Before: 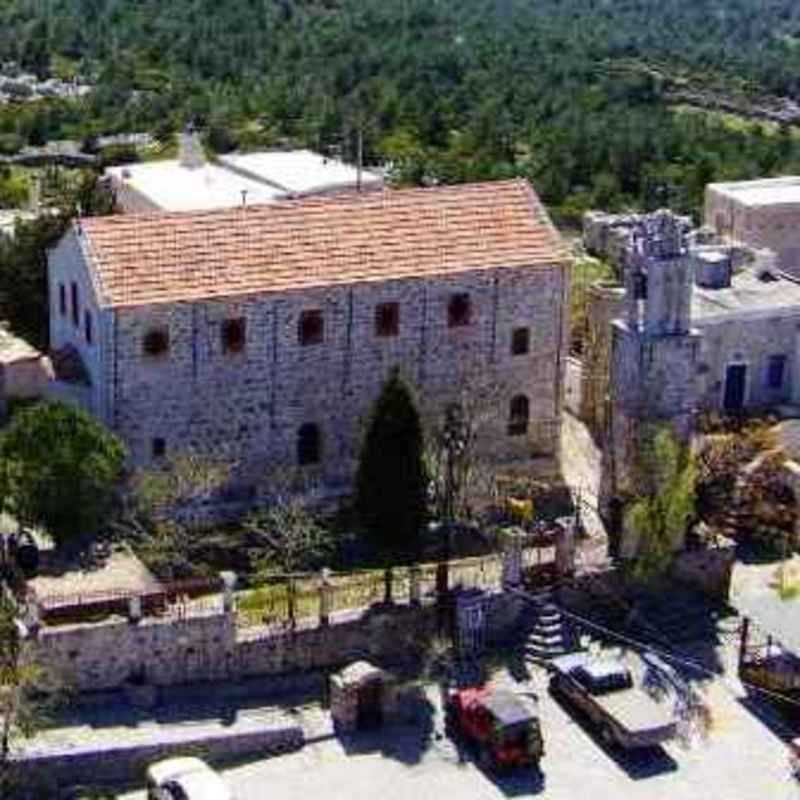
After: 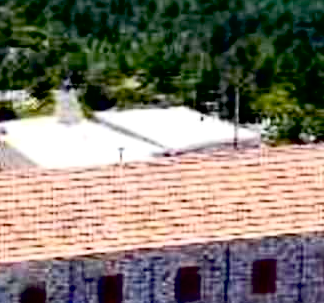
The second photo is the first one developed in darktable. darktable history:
crop: left 15.452%, top 5.459%, right 43.956%, bottom 56.62%
contrast brightness saturation: contrast 0.24, brightness 0.09
exposure: black level correction 0.031, exposure 0.304 EV, compensate highlight preservation false
